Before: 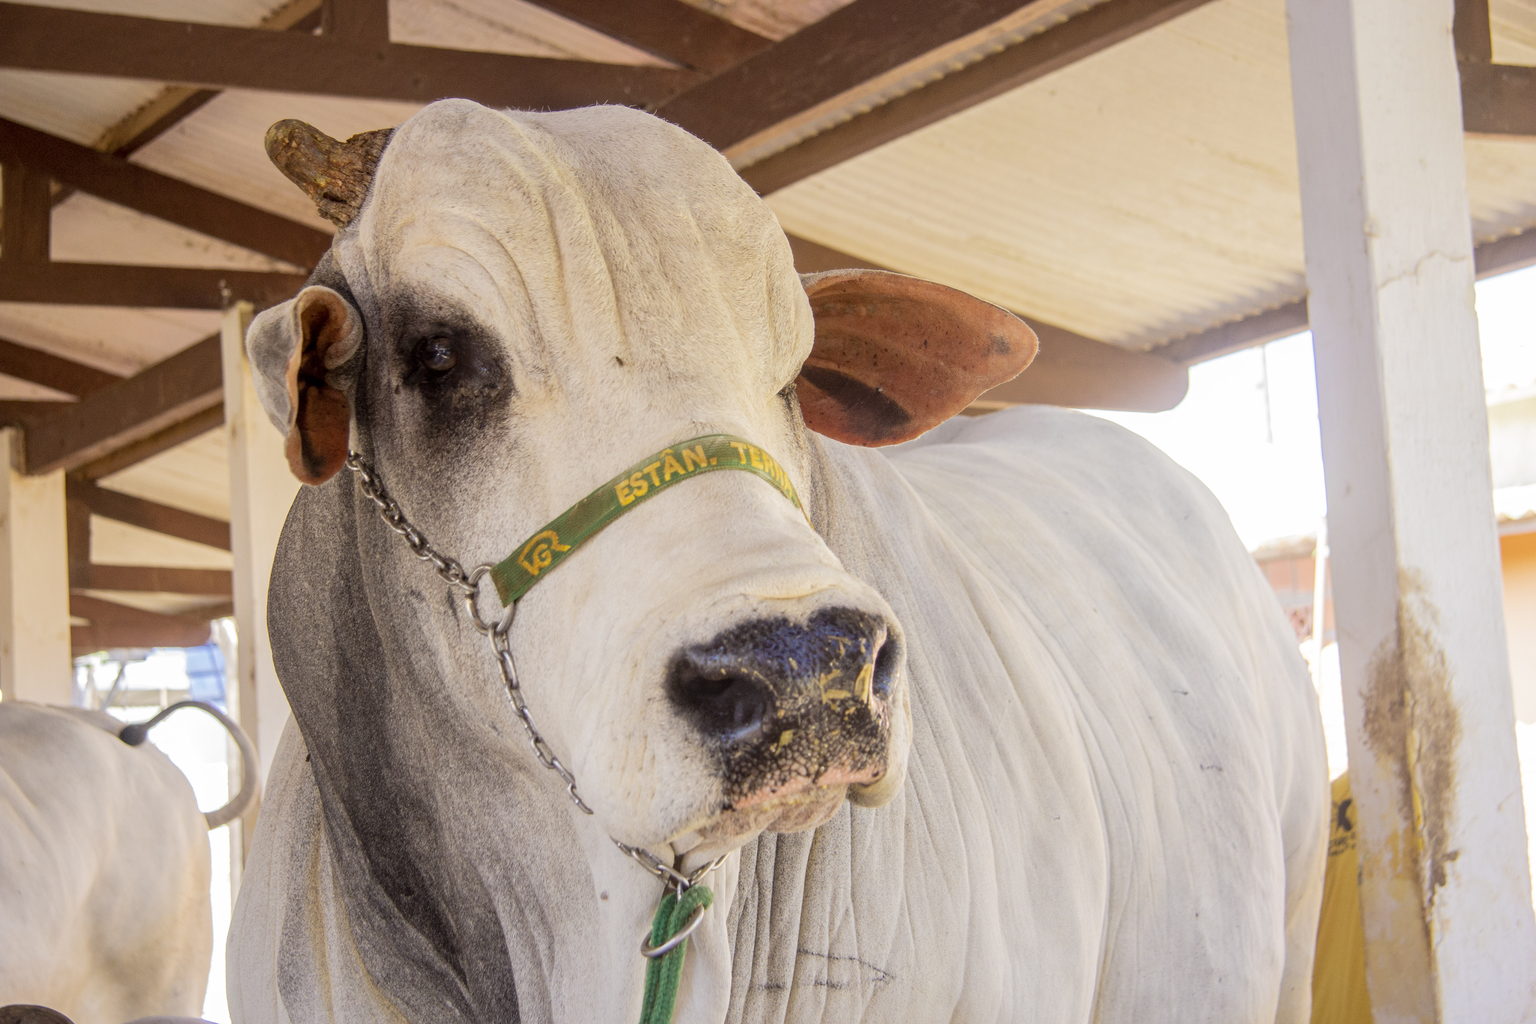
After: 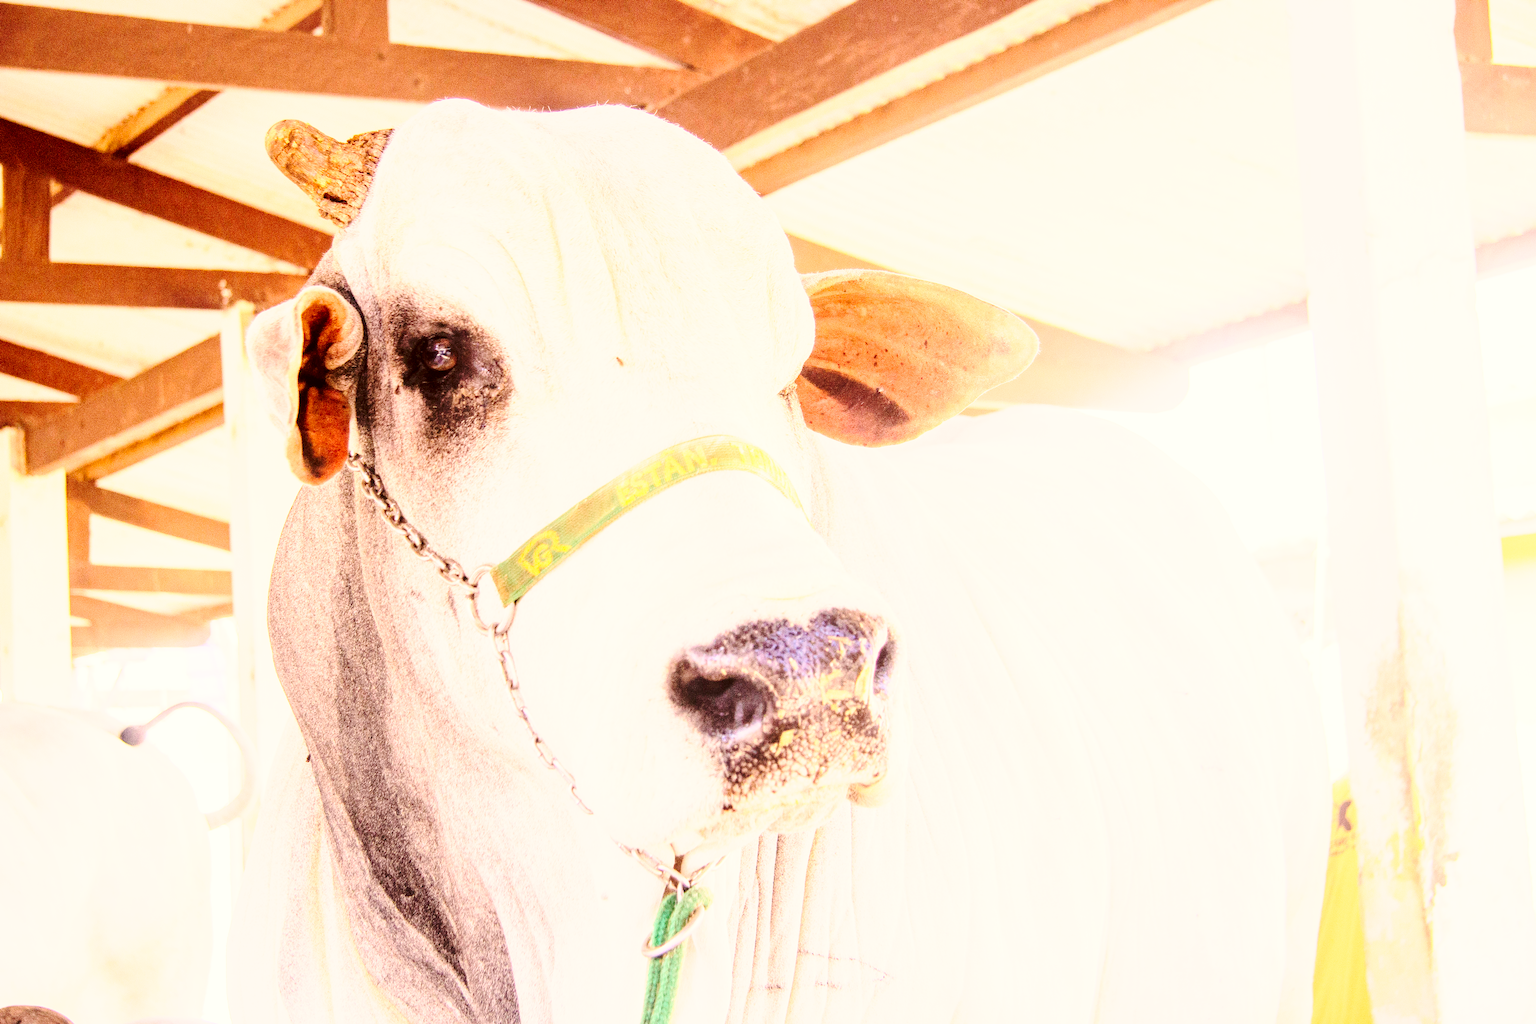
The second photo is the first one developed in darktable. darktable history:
color correction: highlights a* 10.21, highlights b* 9.79, shadows a* 8.61, shadows b* 7.88, saturation 0.8
base curve: curves: ch0 [(0, 0) (0.032, 0.037) (0.105, 0.228) (0.435, 0.76) (0.856, 0.983) (1, 1)], preserve colors none
exposure: exposure 1.16 EV, compensate exposure bias true, compensate highlight preservation false
contrast brightness saturation: contrast 0.2, brightness 0.16, saturation 0.22
